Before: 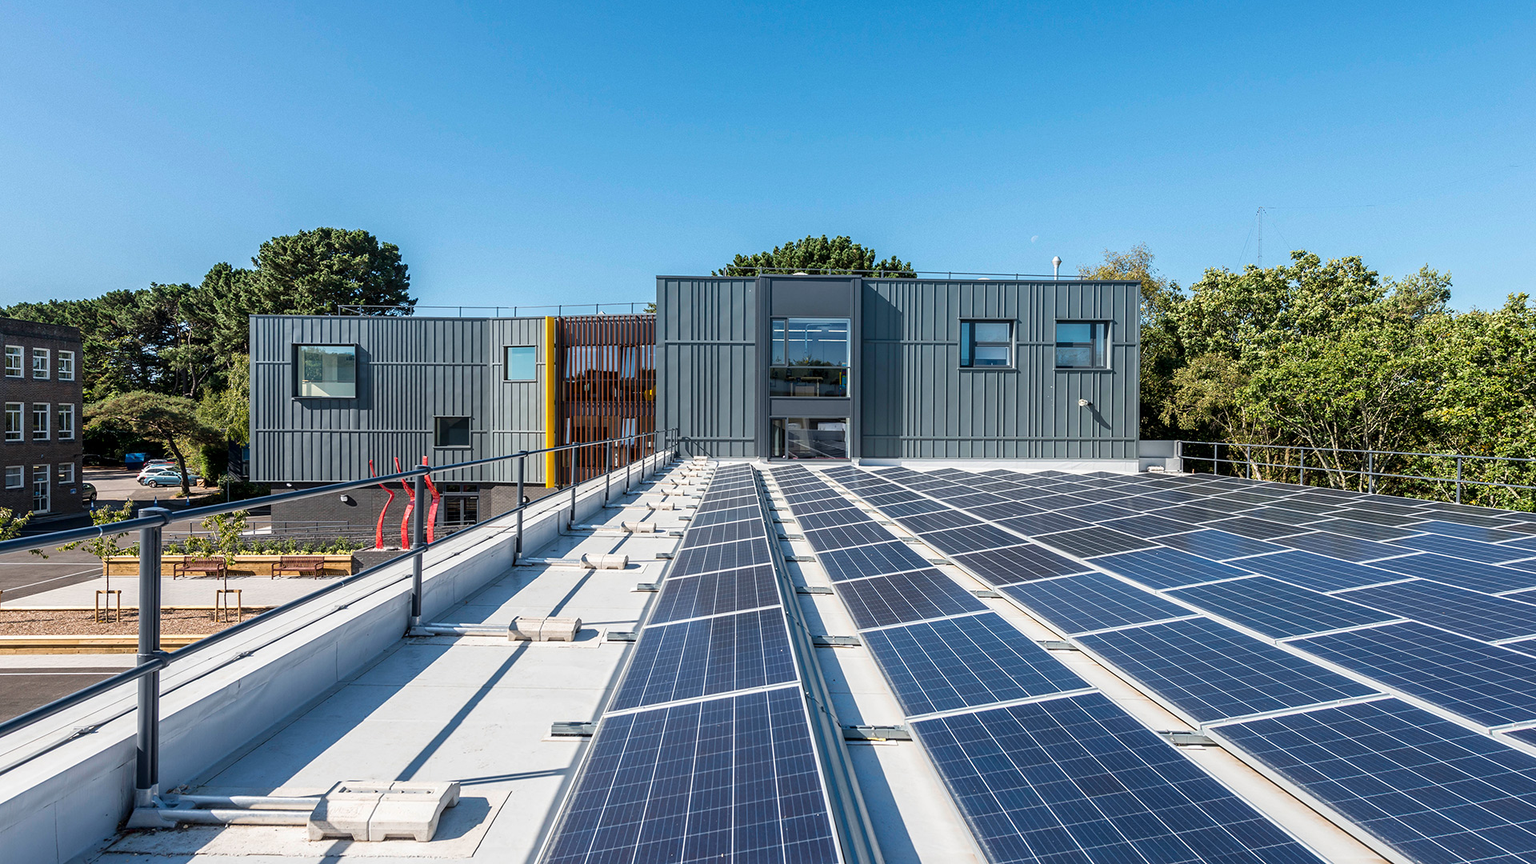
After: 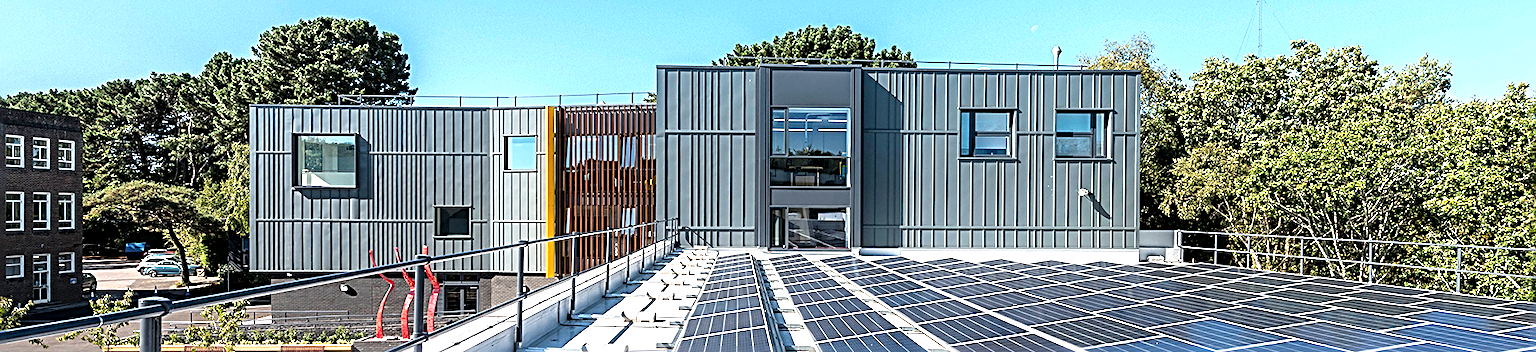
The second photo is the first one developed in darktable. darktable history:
crop and rotate: top 24.398%, bottom 34.751%
tone equalizer: -8 EV -0.716 EV, -7 EV -0.718 EV, -6 EV -0.564 EV, -5 EV -0.383 EV, -3 EV 0.374 EV, -2 EV 0.6 EV, -1 EV 0.682 EV, +0 EV 0.755 EV
sharpen: radius 2.988, amount 0.771
